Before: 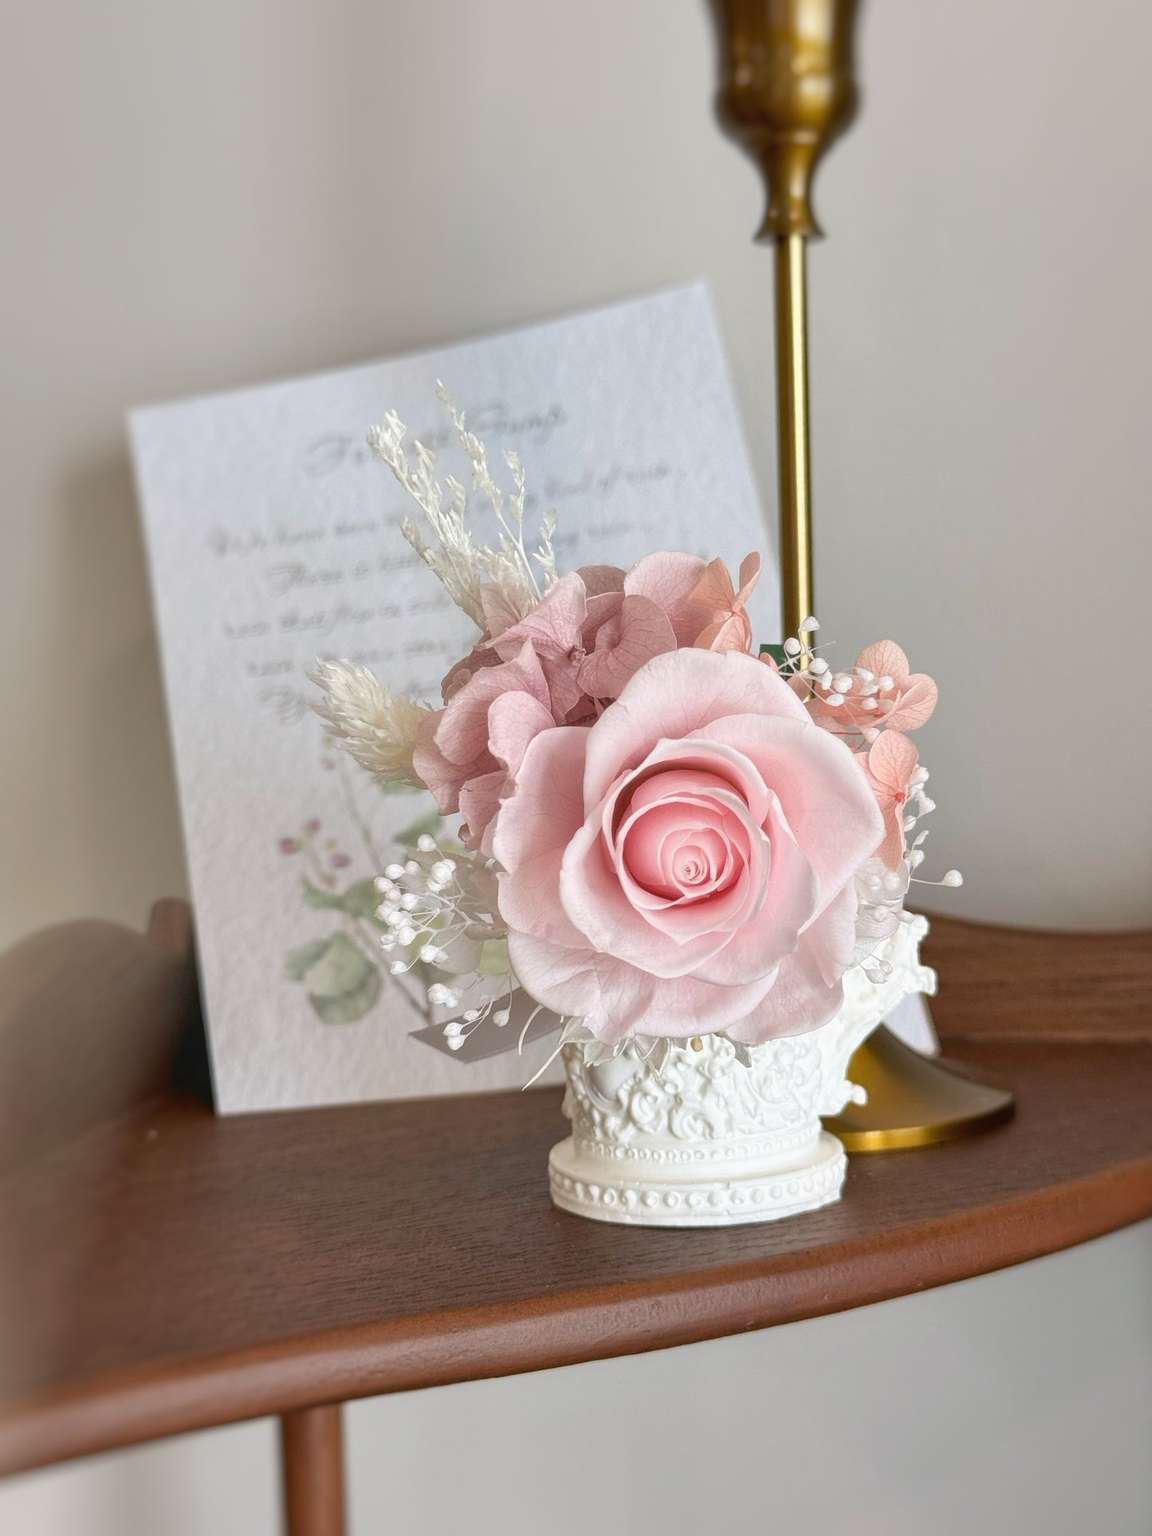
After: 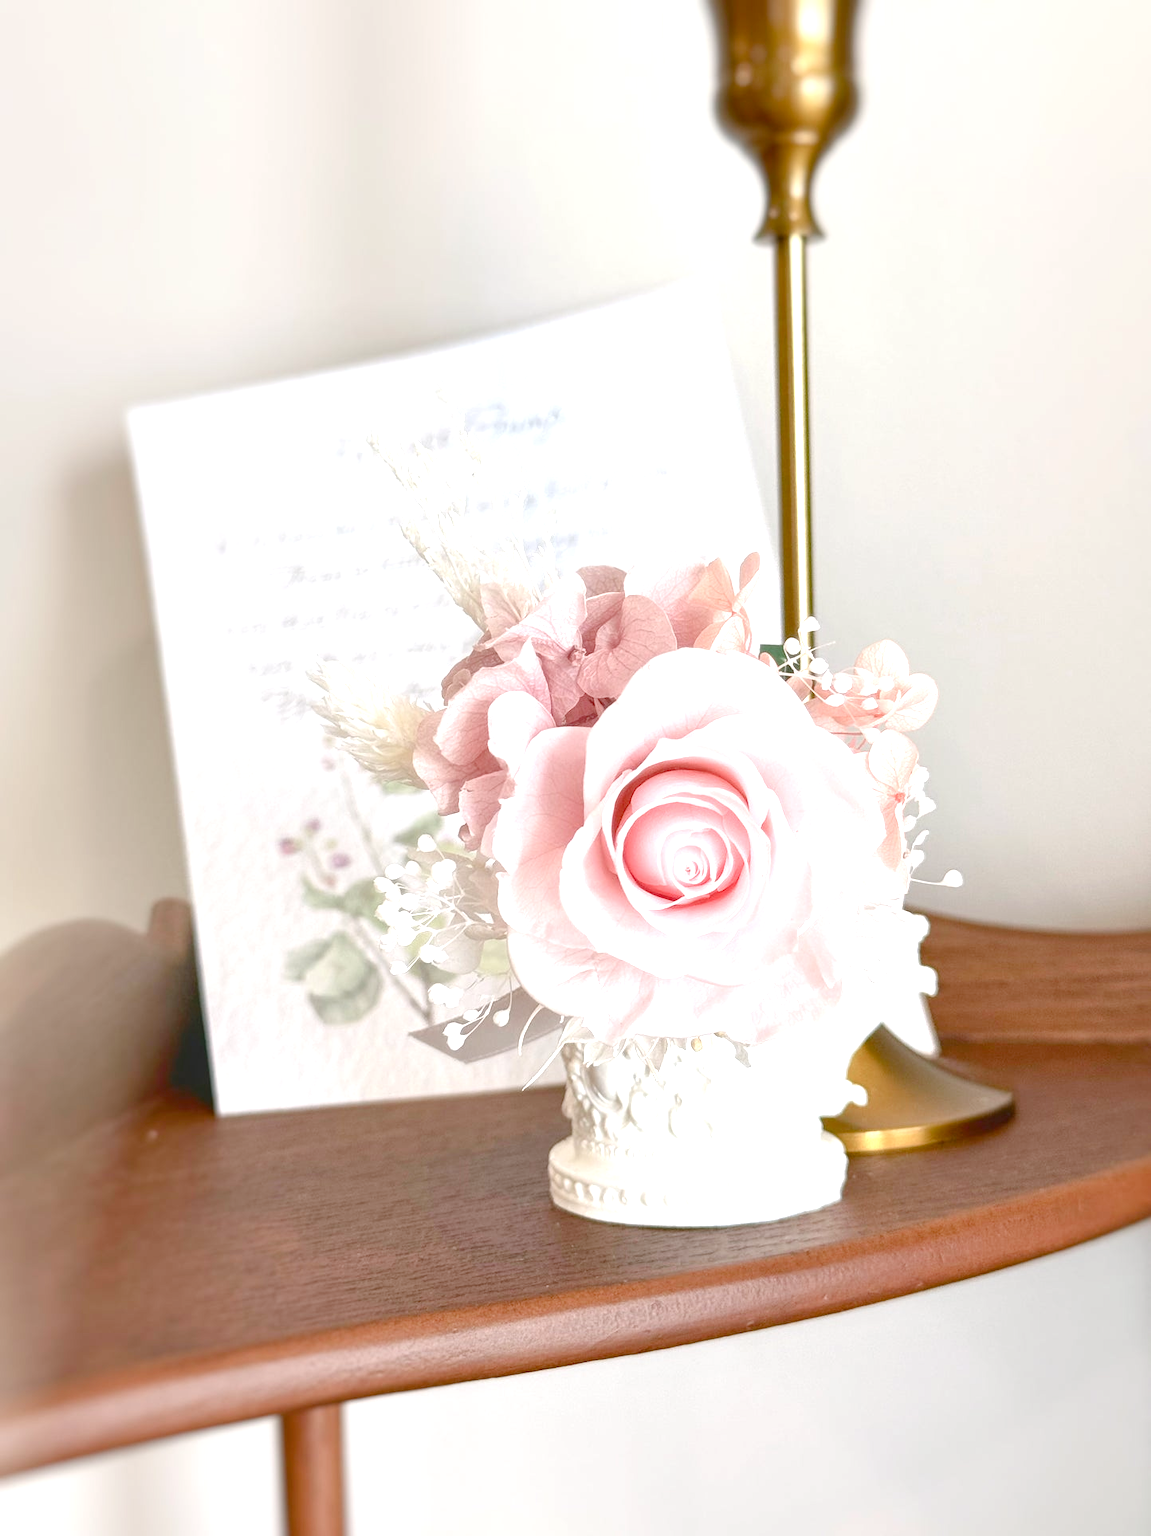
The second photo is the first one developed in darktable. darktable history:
exposure: black level correction 0, exposure 1.3 EV, compensate exposure bias true, compensate highlight preservation false
color balance rgb: shadows lift › chroma 1%, shadows lift › hue 113°, highlights gain › chroma 0.2%, highlights gain › hue 333°, perceptual saturation grading › global saturation 20%, perceptual saturation grading › highlights -50%, perceptual saturation grading › shadows 25%, contrast -10%
